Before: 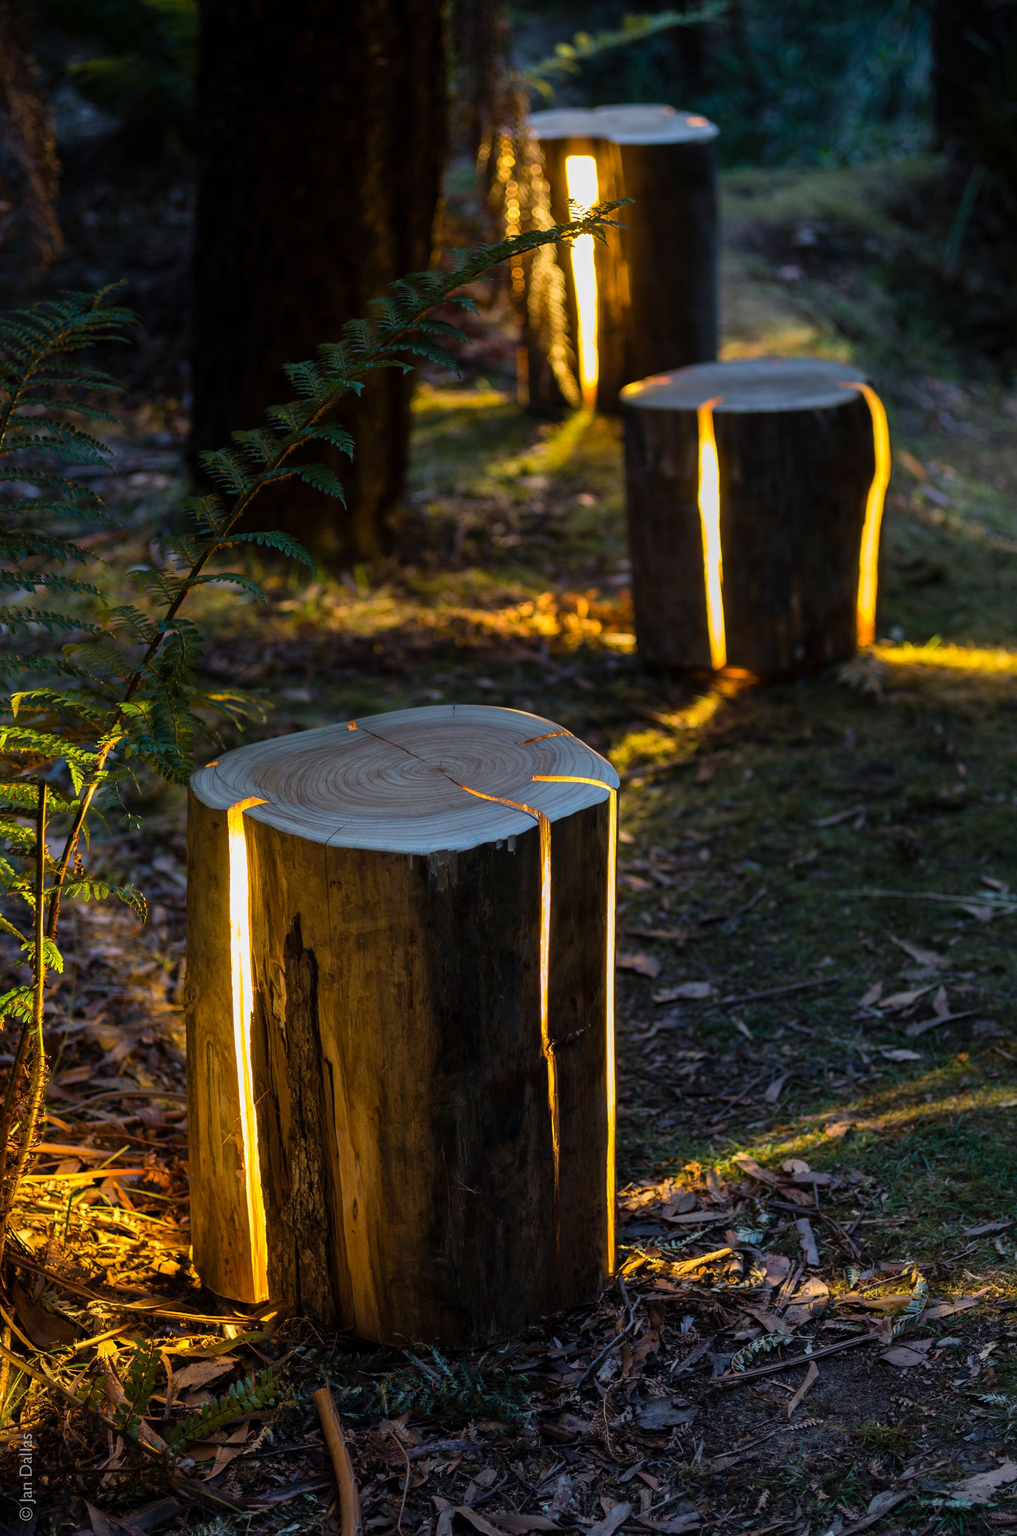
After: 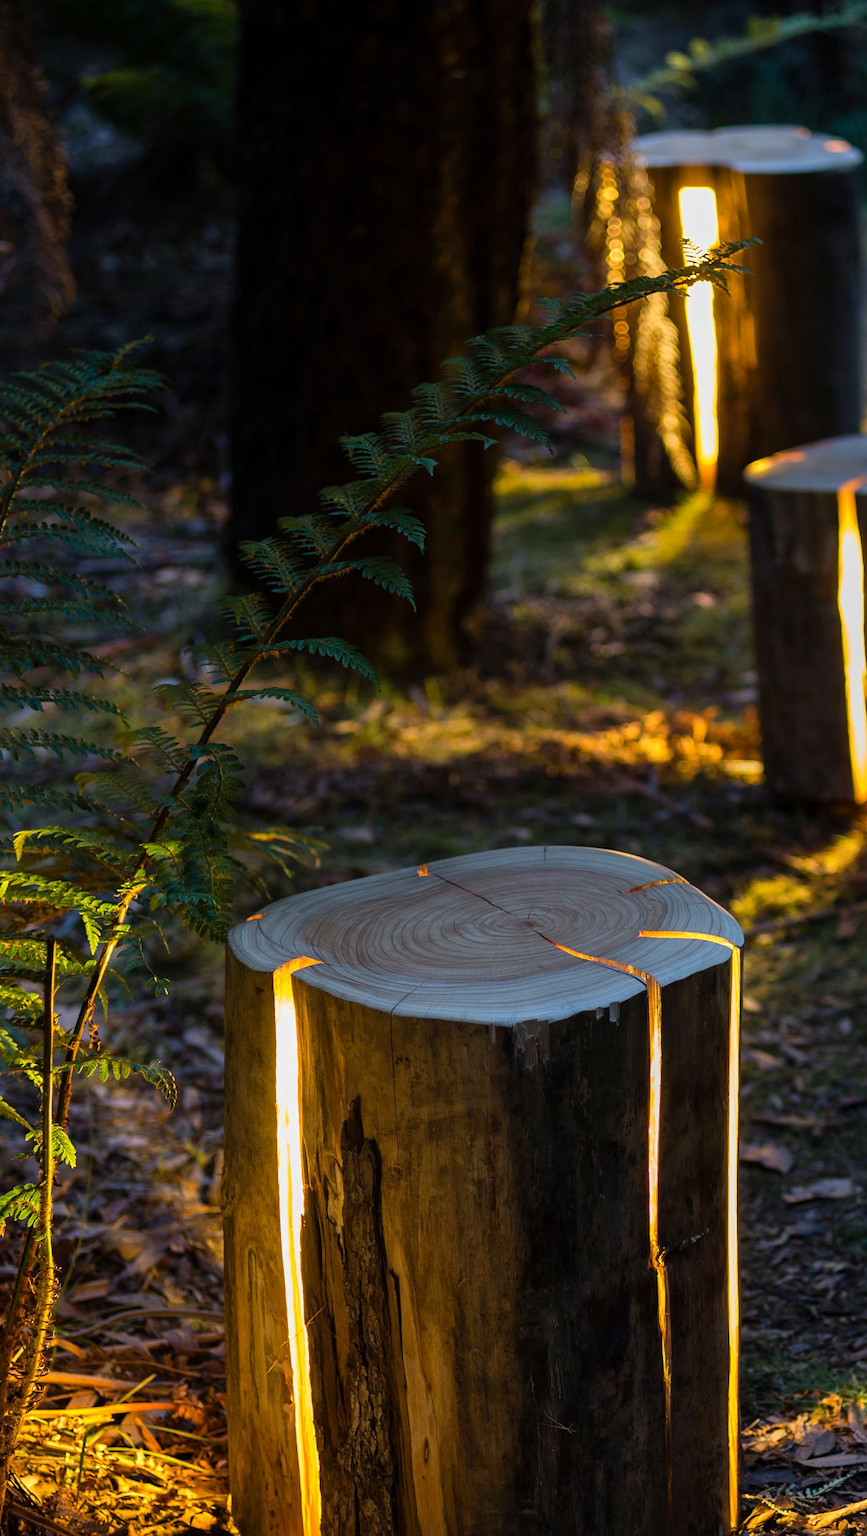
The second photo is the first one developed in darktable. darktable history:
crop: right 28.883%, bottom 16.63%
